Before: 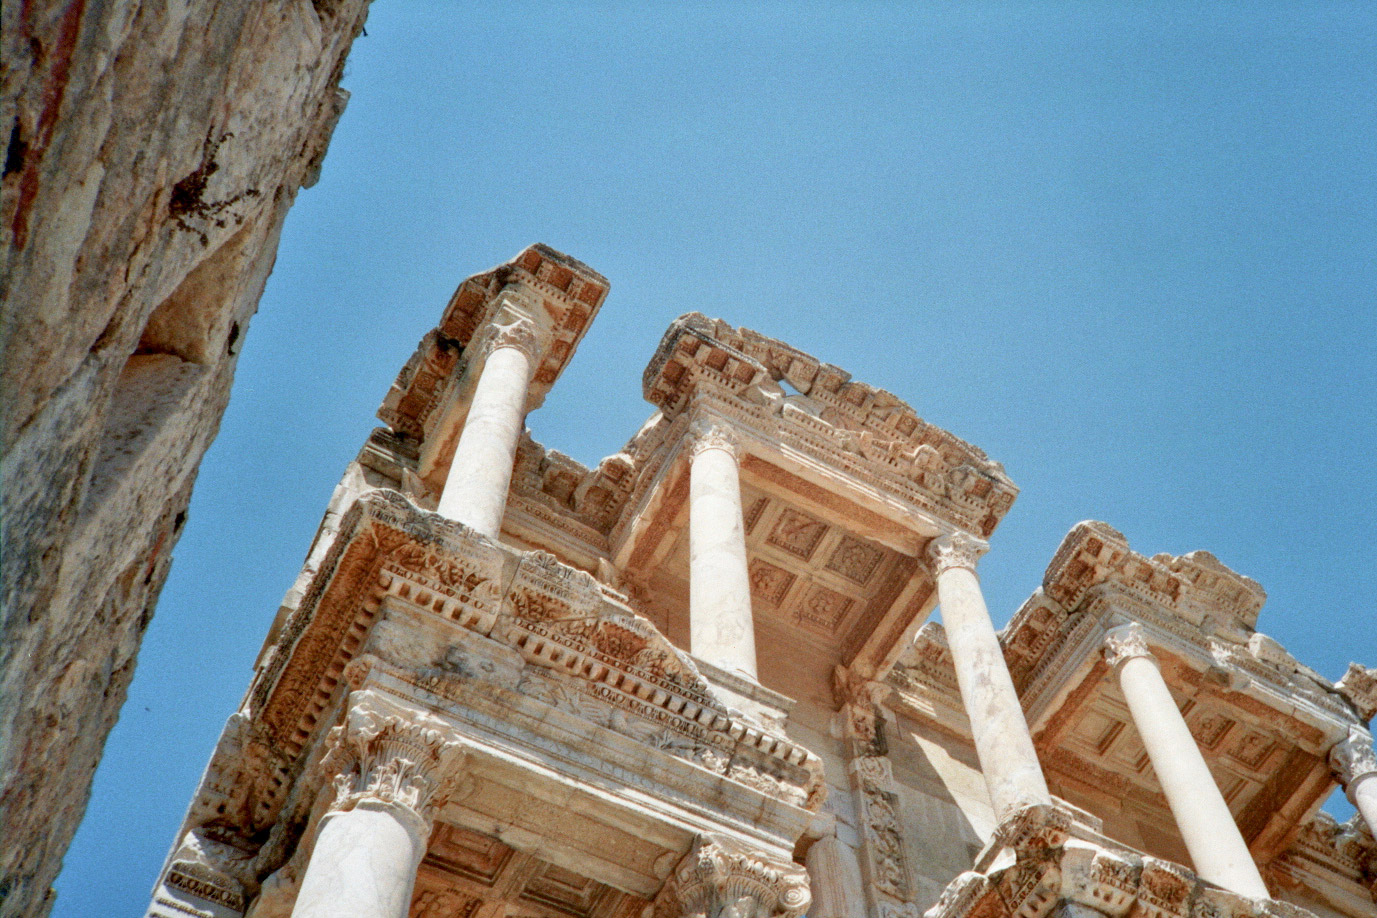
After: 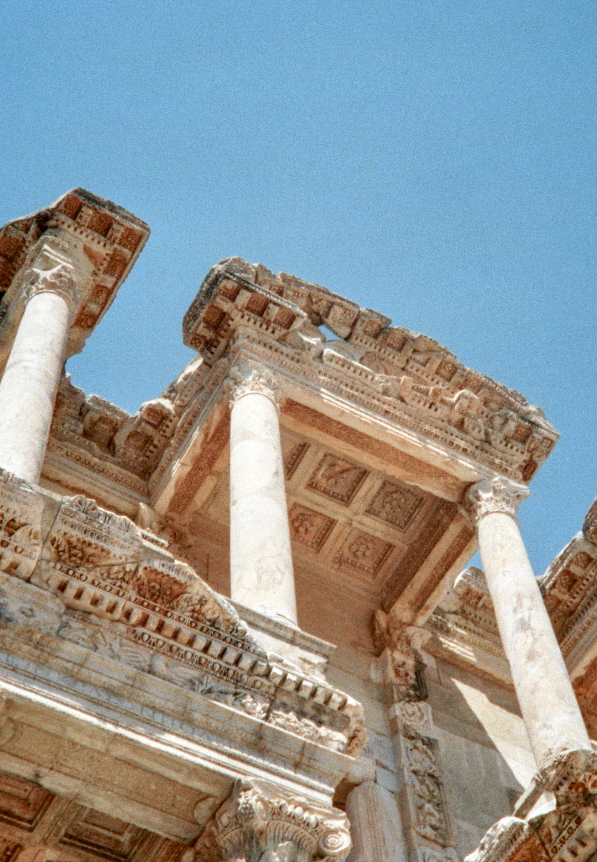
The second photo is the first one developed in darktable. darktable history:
crop: left 33.452%, top 6.025%, right 23.155%
local contrast: on, module defaults
